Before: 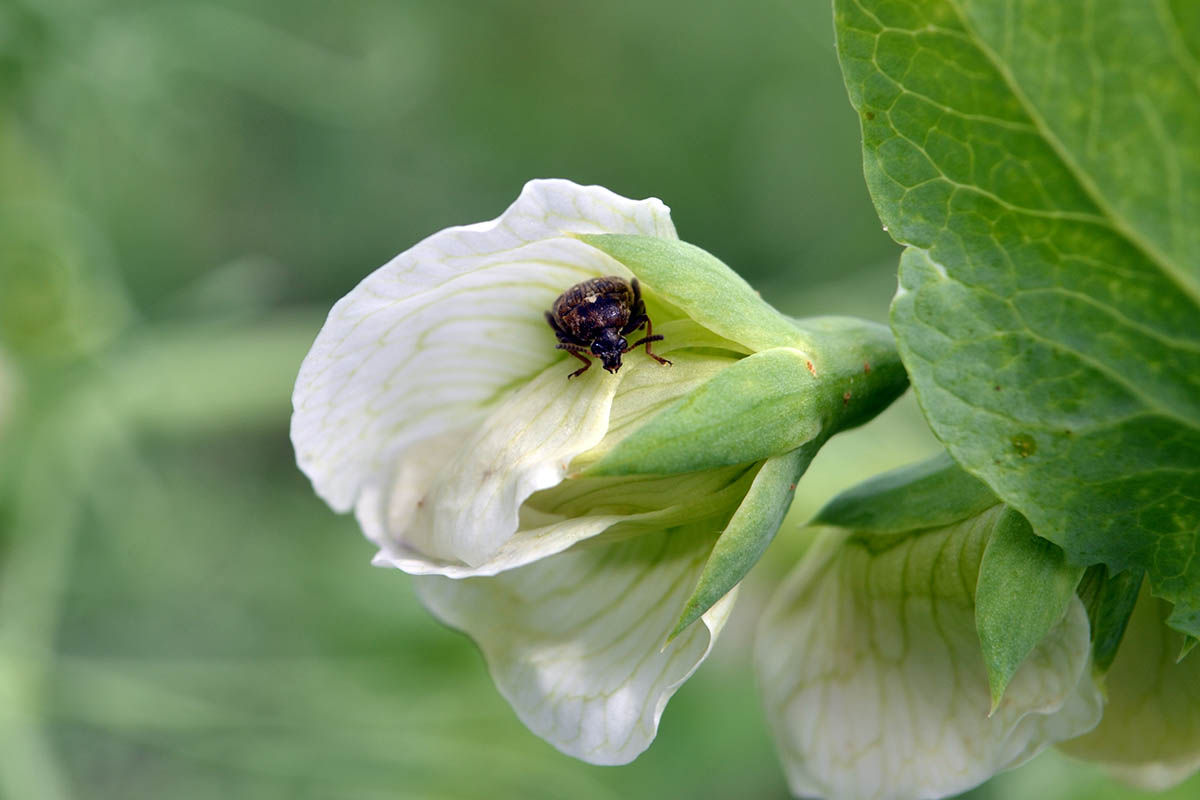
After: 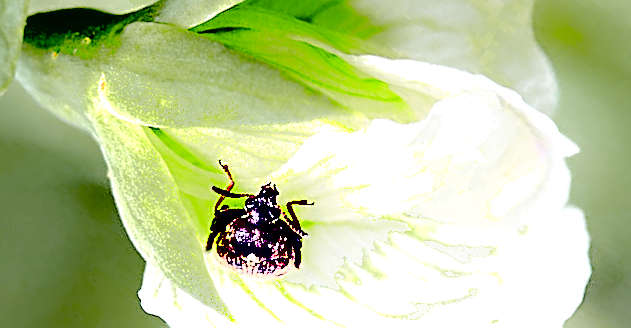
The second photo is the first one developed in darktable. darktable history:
crop and rotate: angle 148.04°, left 9.146%, top 15.621%, right 4.361%, bottom 16.911%
sharpen: amount 0.904
color zones: curves: ch0 [(0, 0.533) (0.126, 0.533) (0.234, 0.533) (0.368, 0.357) (0.5, 0.5) (0.625, 0.5) (0.74, 0.637) (0.875, 0.5)]; ch1 [(0.004, 0.708) (0.129, 0.662) (0.25, 0.5) (0.375, 0.331) (0.496, 0.396) (0.625, 0.649) (0.739, 0.26) (0.875, 0.5) (1, 0.478)]; ch2 [(0, 0.409) (0.132, 0.403) (0.236, 0.558) (0.379, 0.448) (0.5, 0.5) (0.625, 0.5) (0.691, 0.39) (0.875, 0.5)]
exposure: black level correction 0.036, exposure 0.906 EV, compensate highlight preservation false
contrast brightness saturation: contrast 0.042, saturation 0.073
shadows and highlights: shadows -54.33, highlights 86.96, soften with gaussian
